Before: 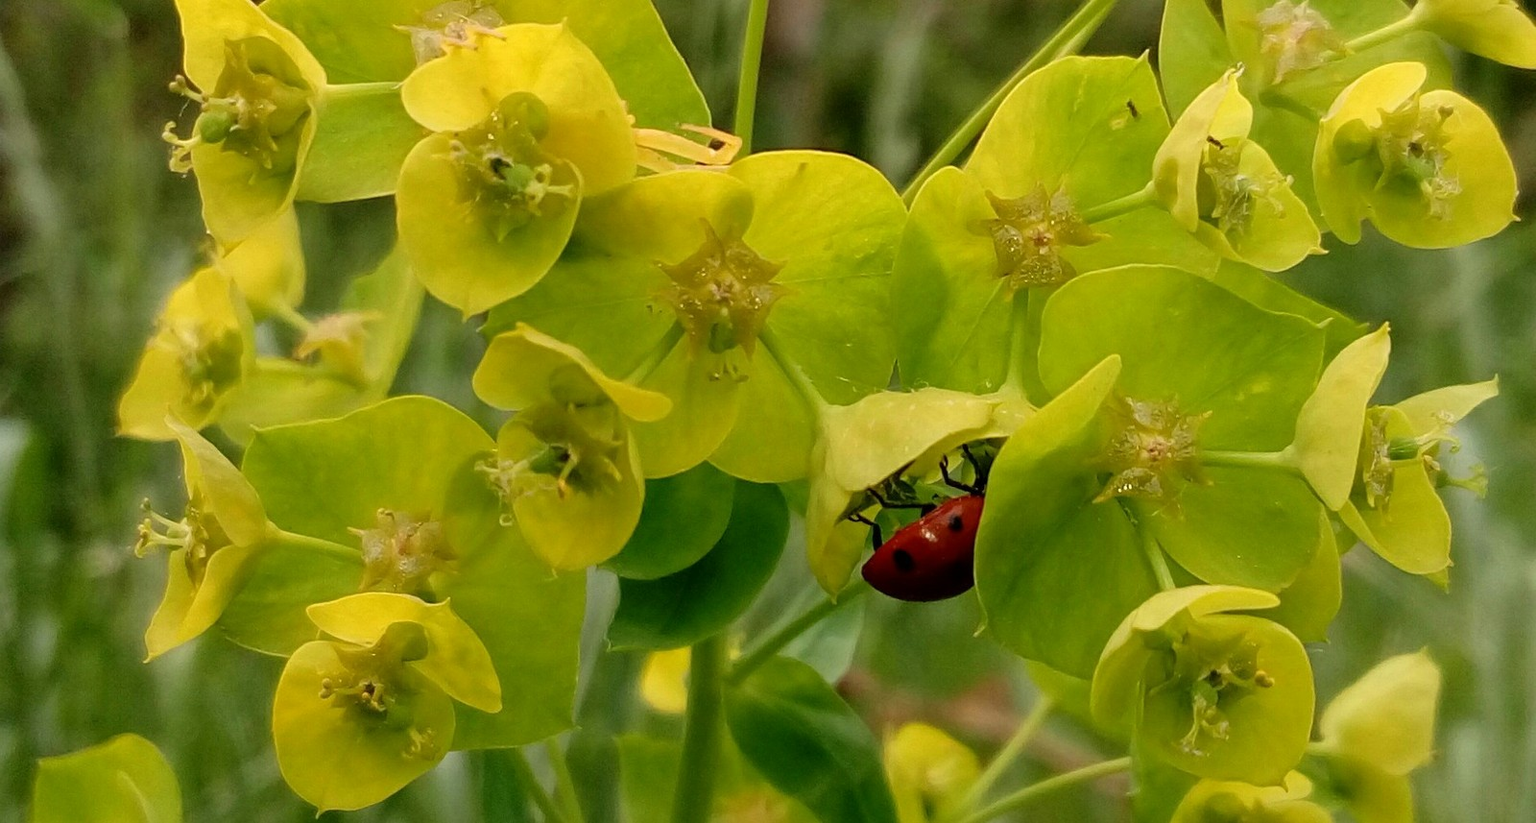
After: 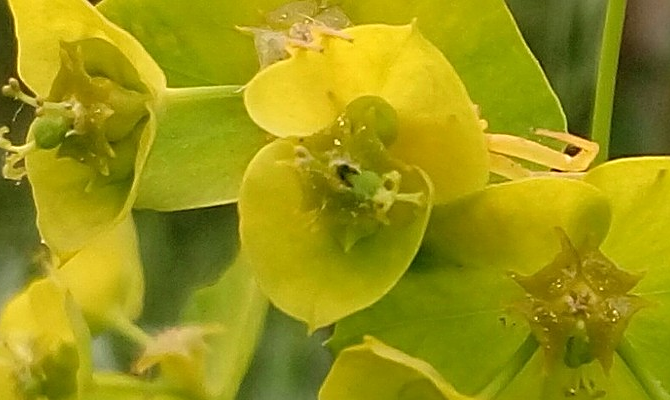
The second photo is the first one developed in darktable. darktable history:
crop and rotate: left 10.892%, top 0.075%, right 47.179%, bottom 53.216%
sharpen: on, module defaults
